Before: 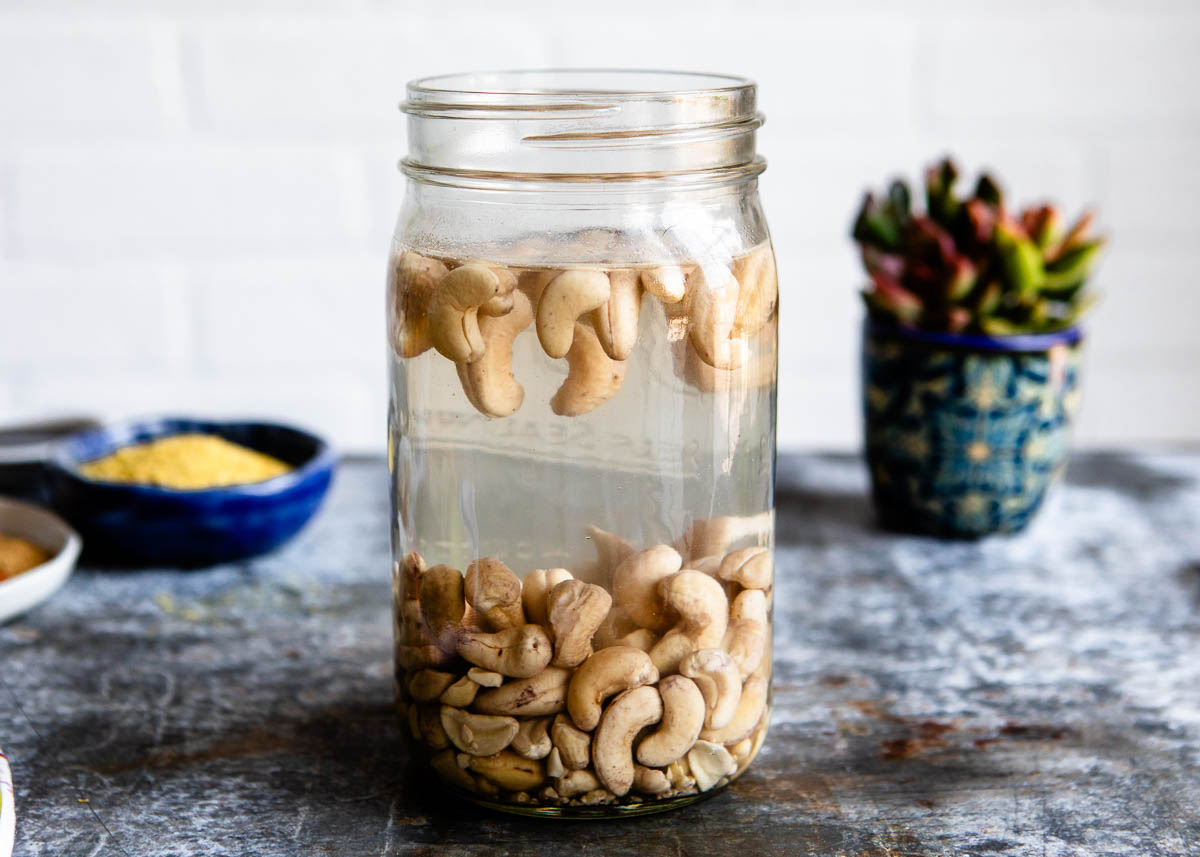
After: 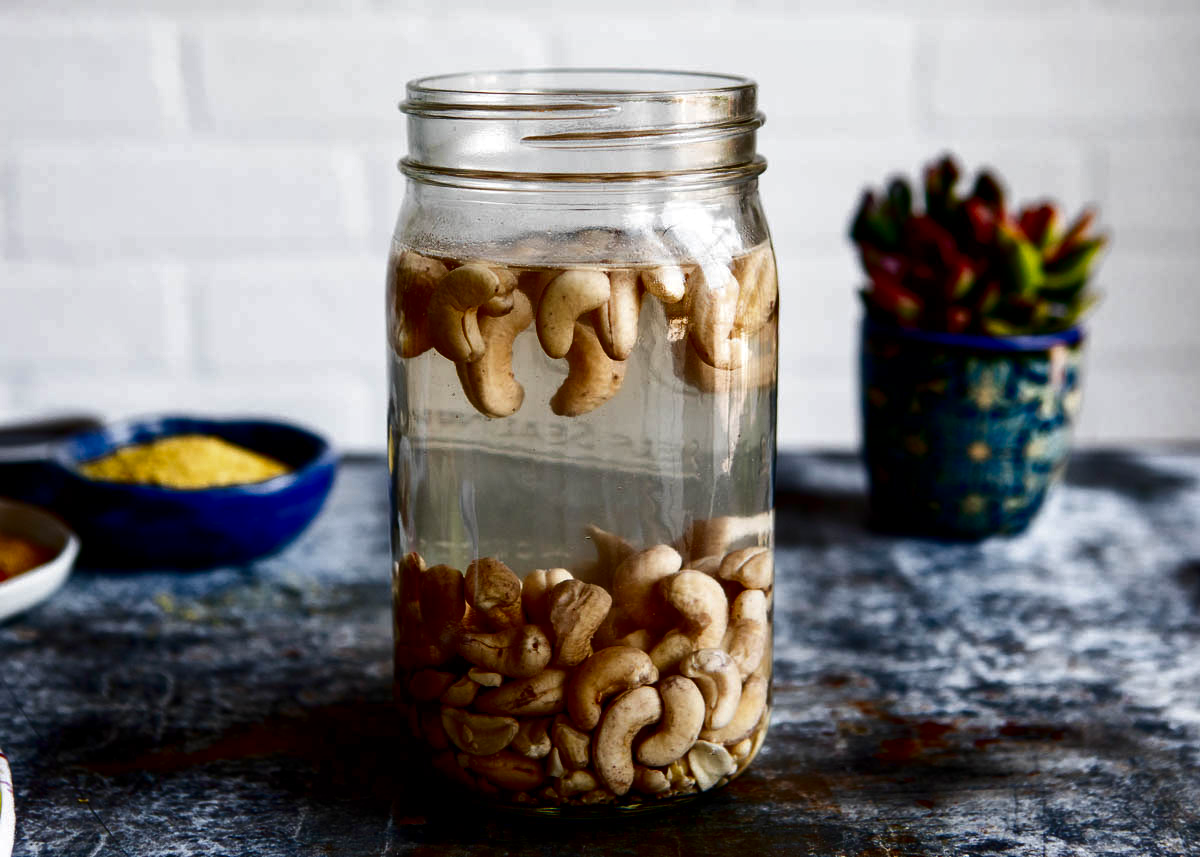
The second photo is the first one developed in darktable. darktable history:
local contrast: mode bilateral grid, contrast 20, coarseness 50, detail 119%, midtone range 0.2
contrast brightness saturation: contrast 0.089, brightness -0.607, saturation 0.167
